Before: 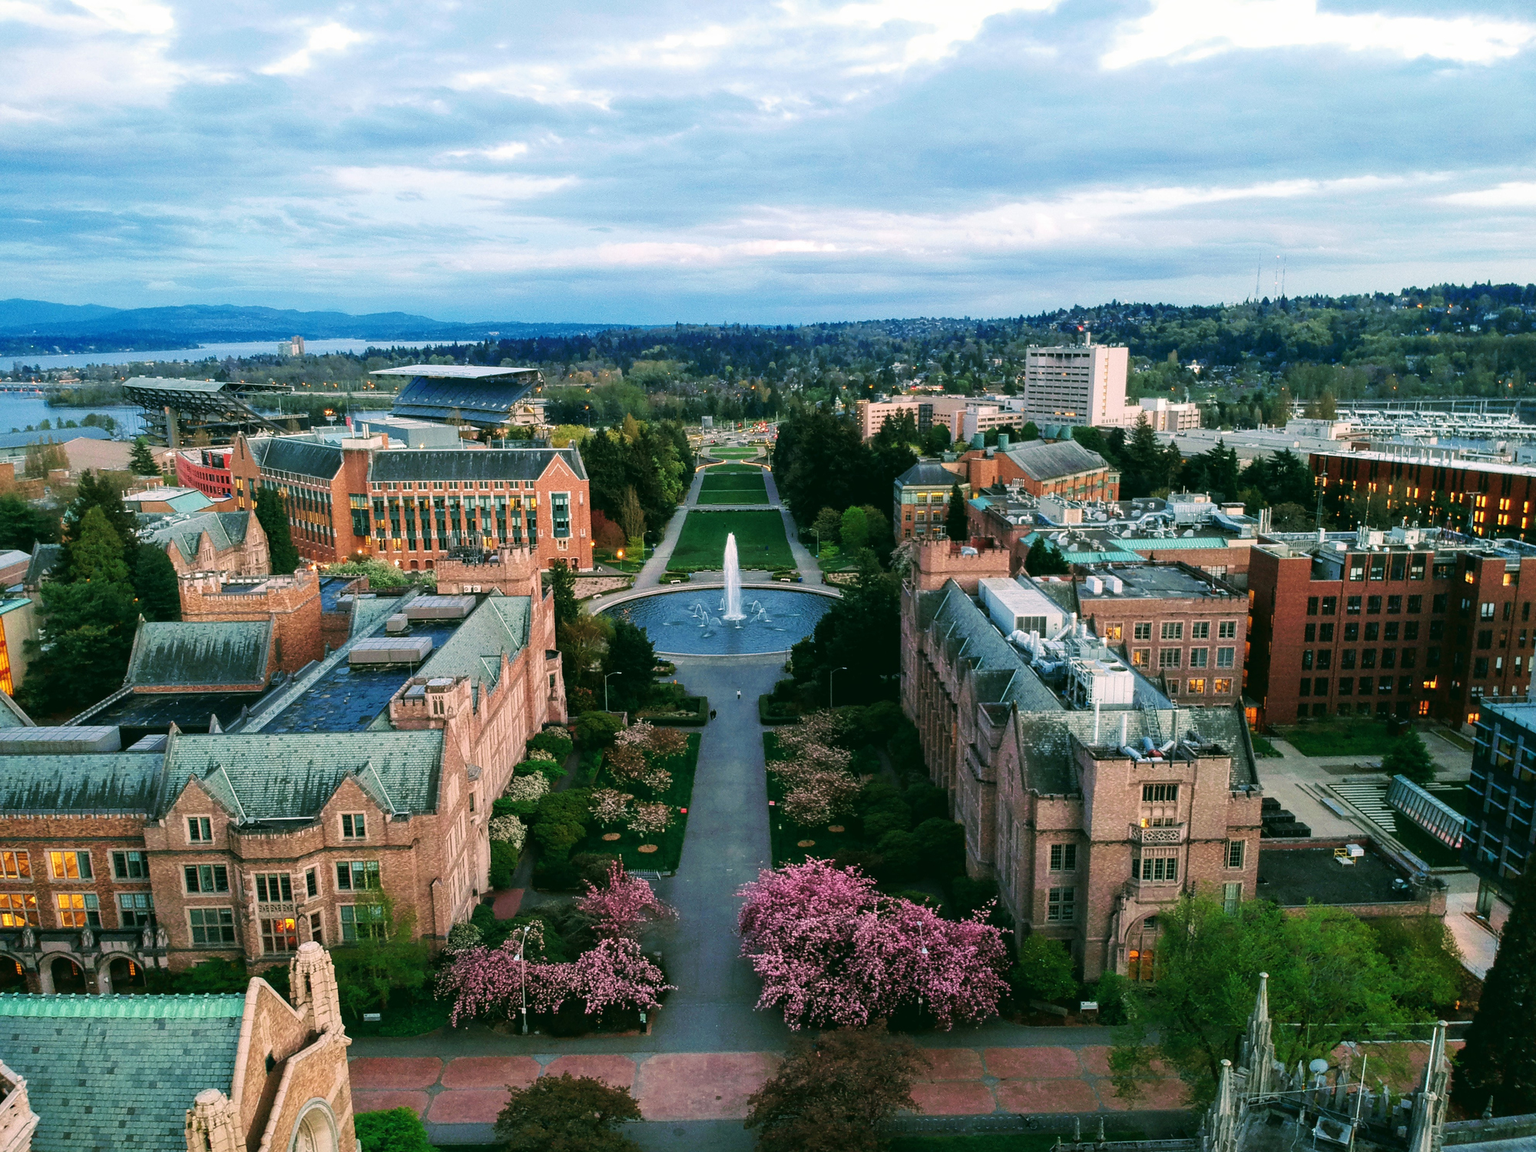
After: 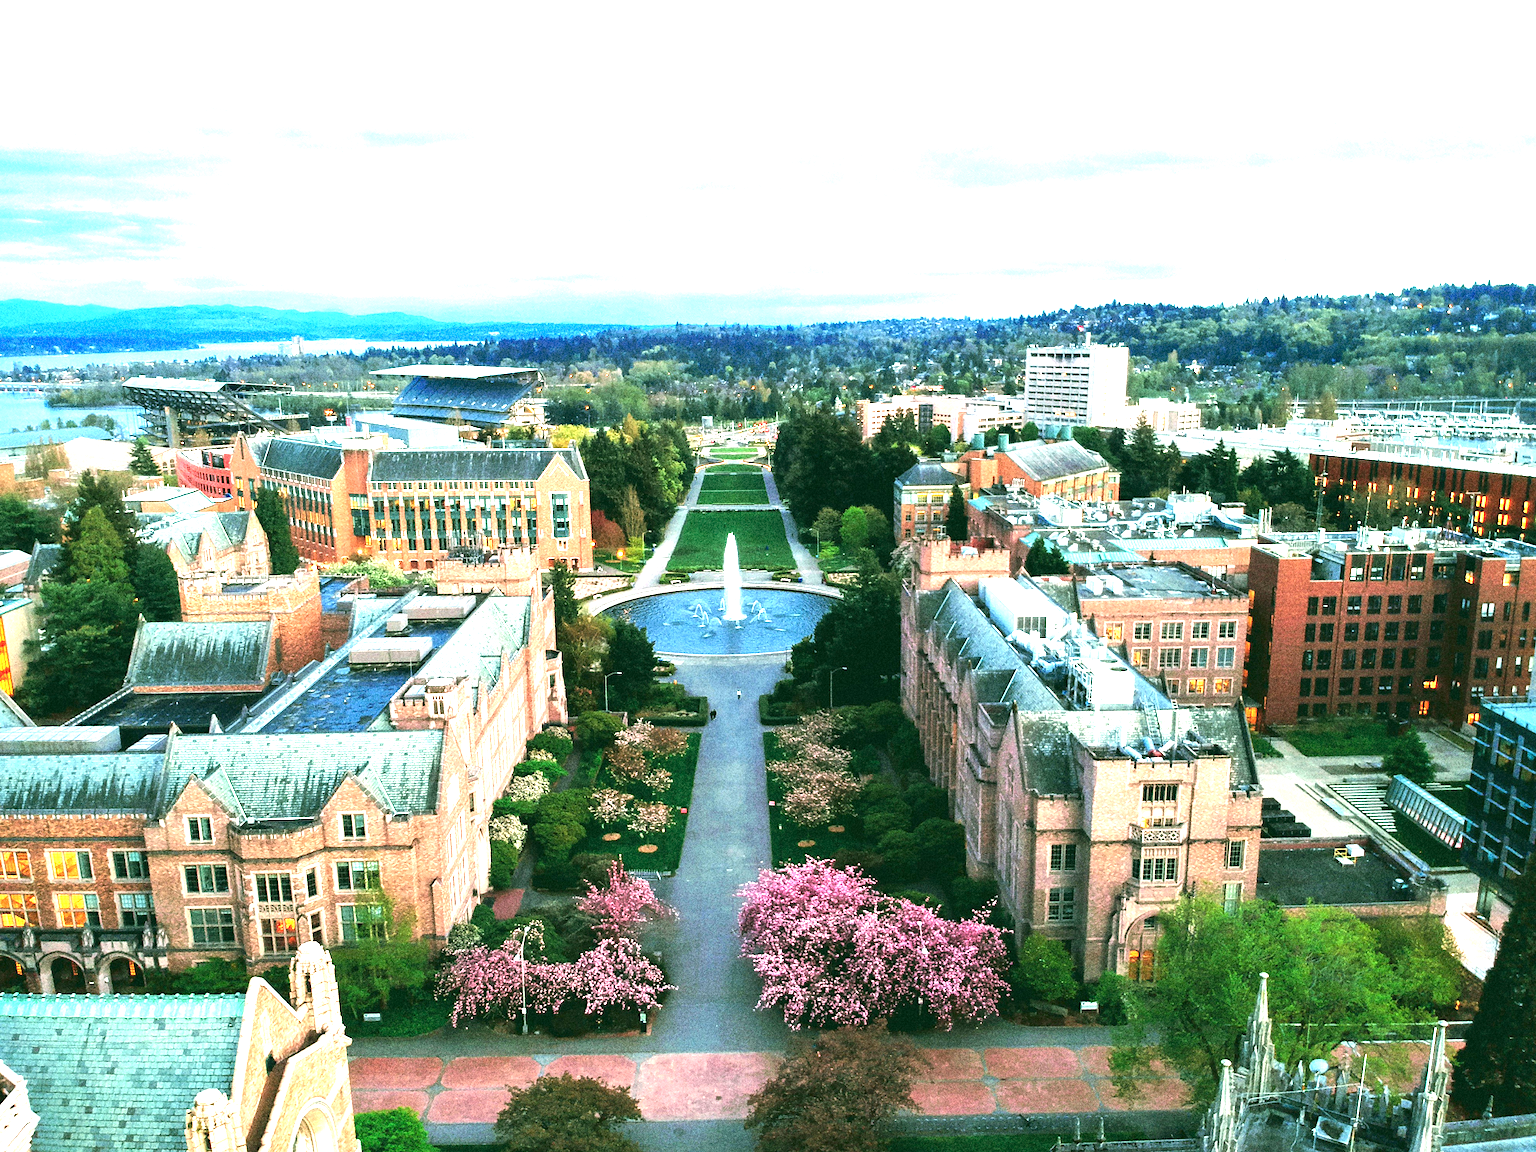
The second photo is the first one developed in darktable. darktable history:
exposure: black level correction 0, exposure 1.741 EV, compensate exposure bias true, compensate highlight preservation false
grain: strength 49.07%
